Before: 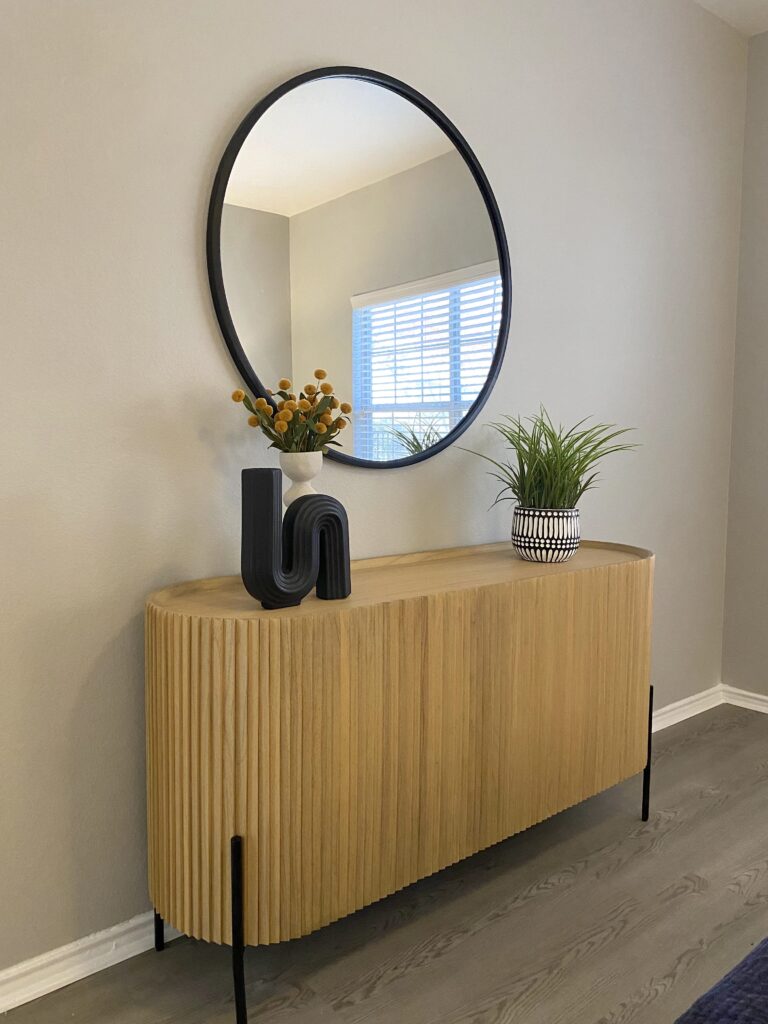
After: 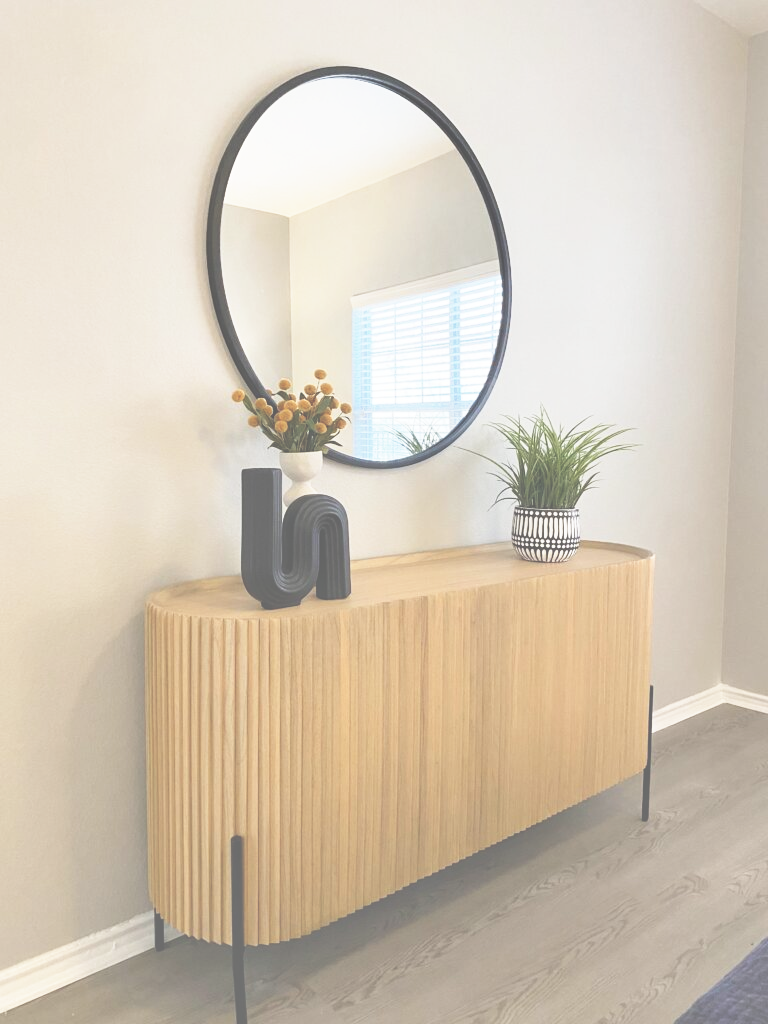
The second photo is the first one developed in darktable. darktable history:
exposure: black level correction -0.087, compensate highlight preservation false
tone curve: curves: ch0 [(0, 0) (0.239, 0.248) (0.508, 0.606) (0.828, 0.878) (1, 1)]; ch1 [(0, 0) (0.401, 0.42) (0.442, 0.47) (0.492, 0.498) (0.511, 0.516) (0.555, 0.586) (0.681, 0.739) (1, 1)]; ch2 [(0, 0) (0.411, 0.433) (0.5, 0.504) (0.545, 0.574) (1, 1)], preserve colors none
base curve: curves: ch0 [(0, 0) (0.557, 0.834) (1, 1)], preserve colors none
shadows and highlights: shadows 32, highlights -32.13, soften with gaussian
